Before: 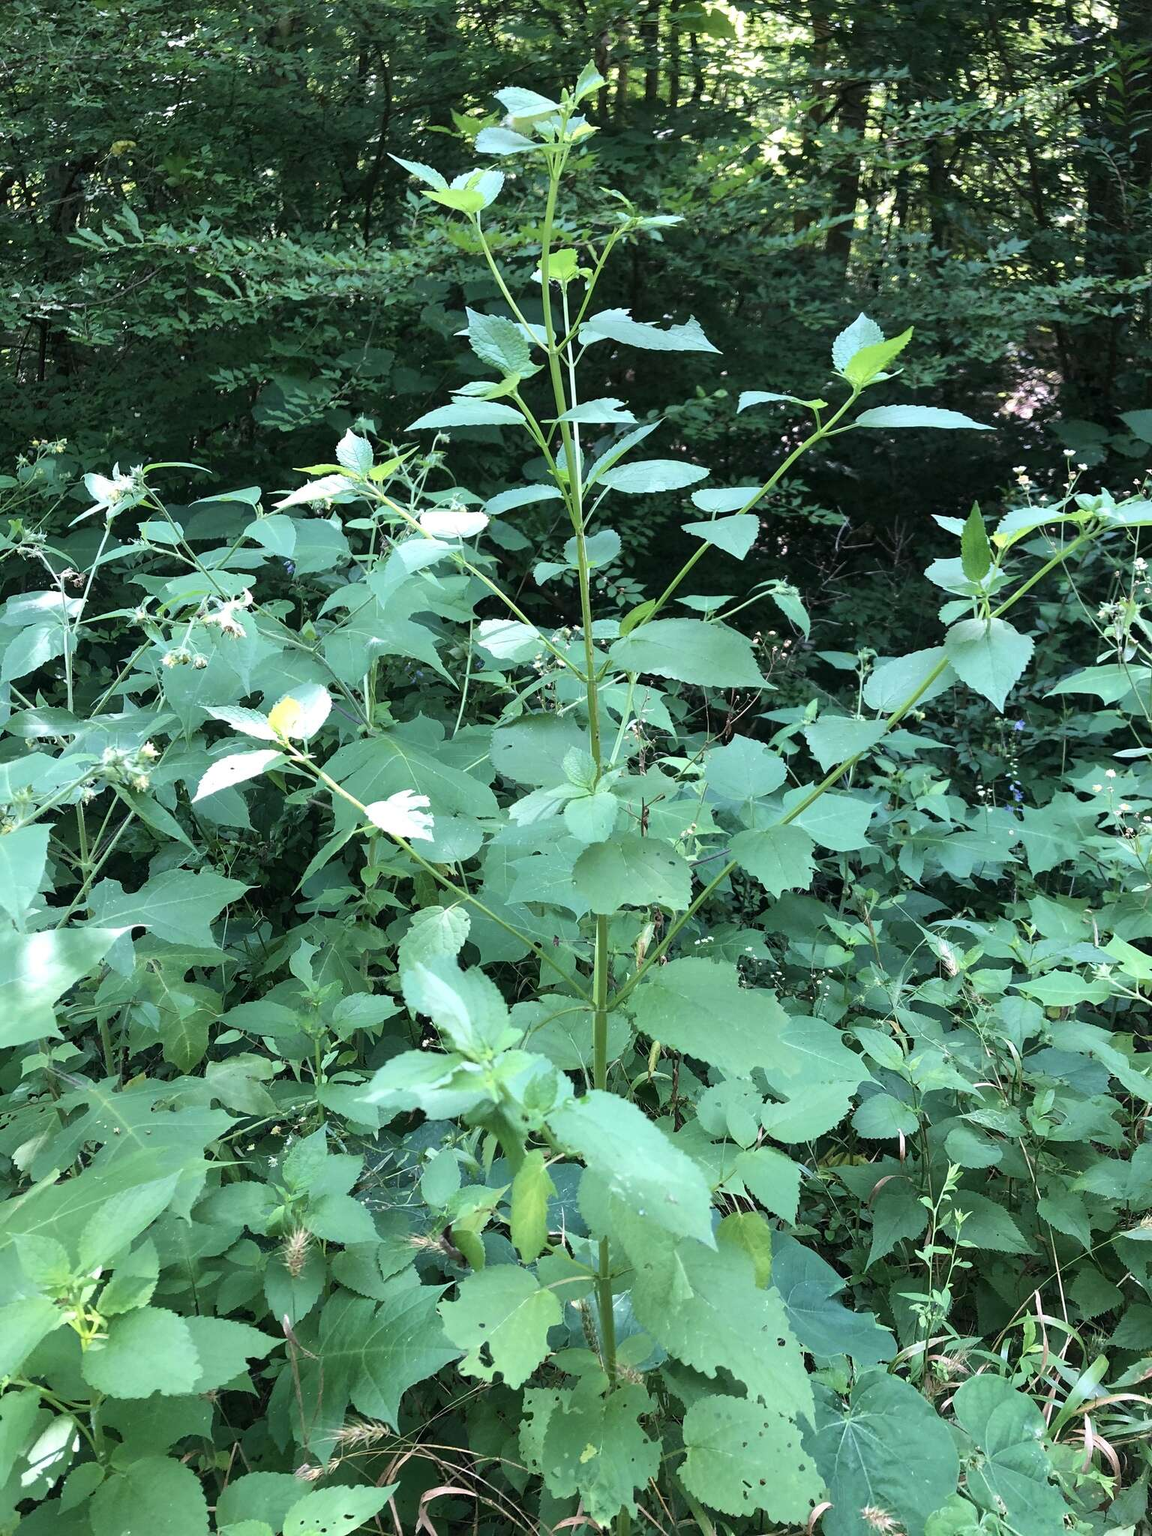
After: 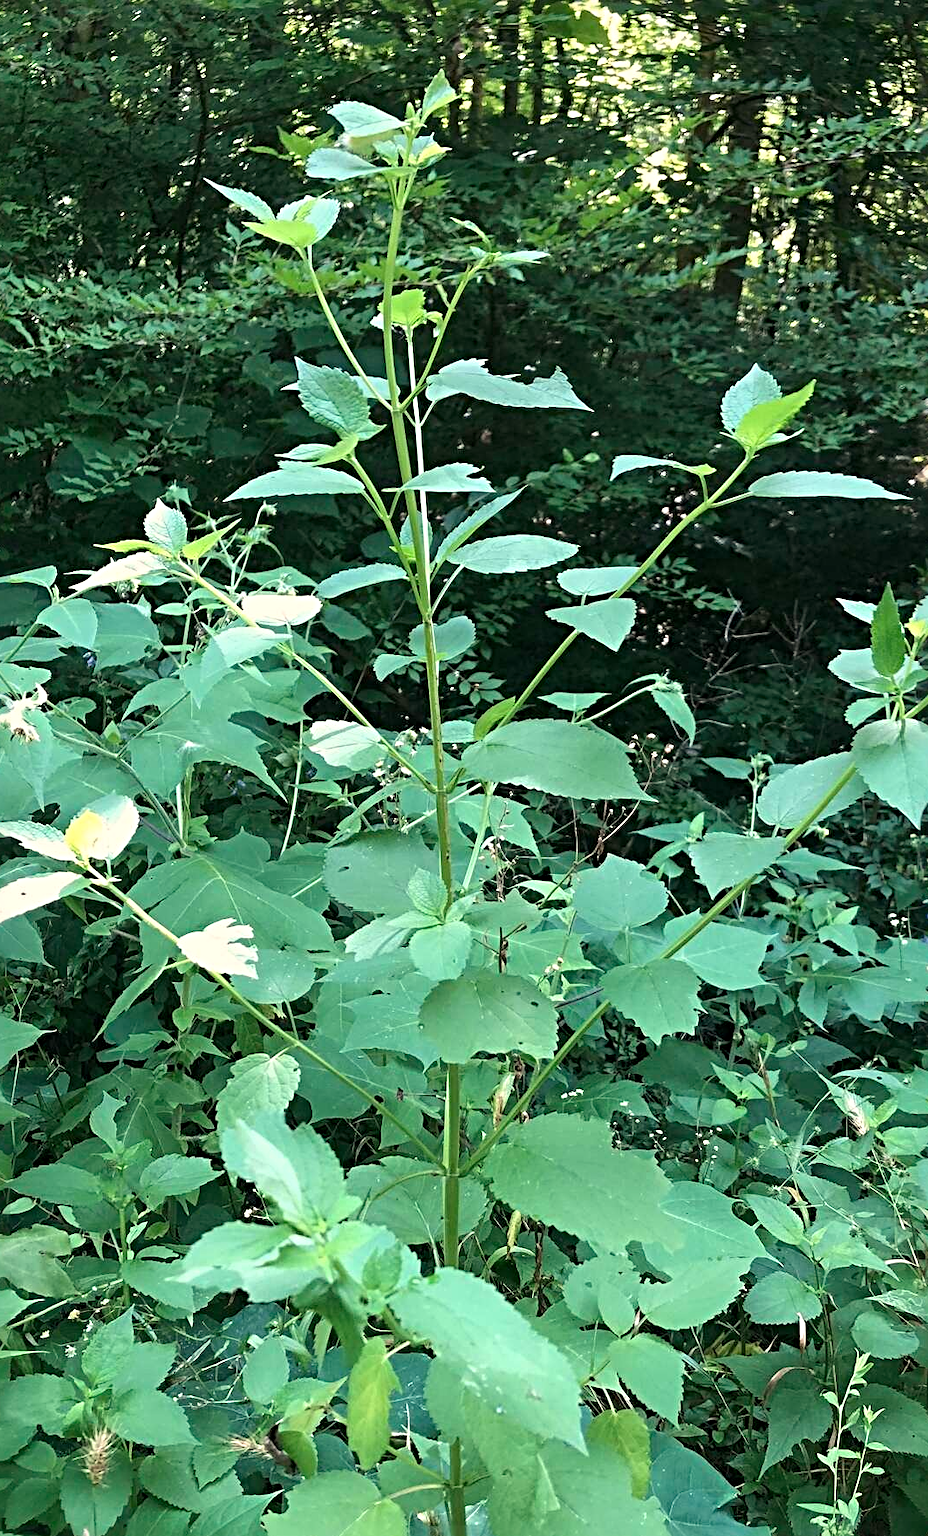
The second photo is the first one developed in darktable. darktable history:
sharpen: radius 4.883
crop: left 18.479%, right 12.2%, bottom 13.971%
color calibration: illuminant same as pipeline (D50), adaptation none (bypass), gamut compression 1.72
white balance: red 1.045, blue 0.932
